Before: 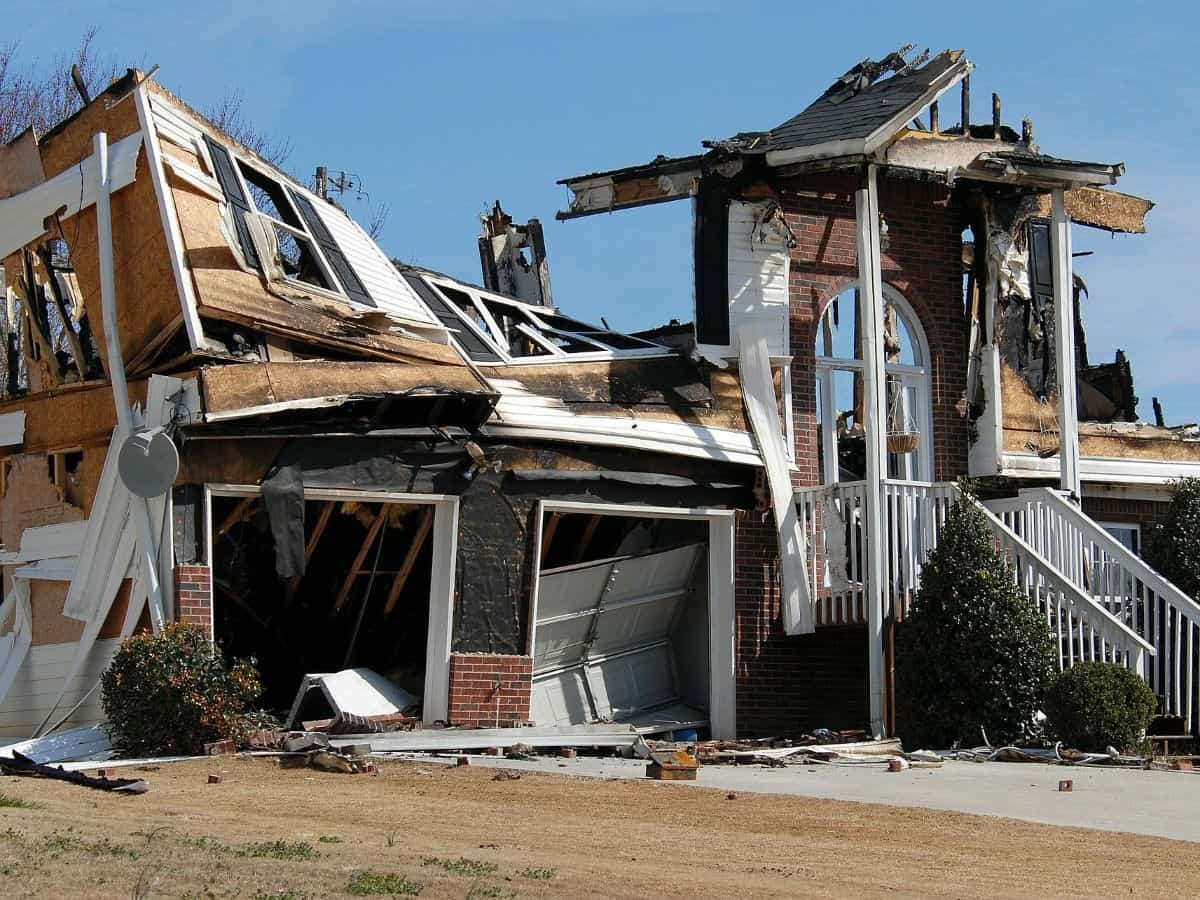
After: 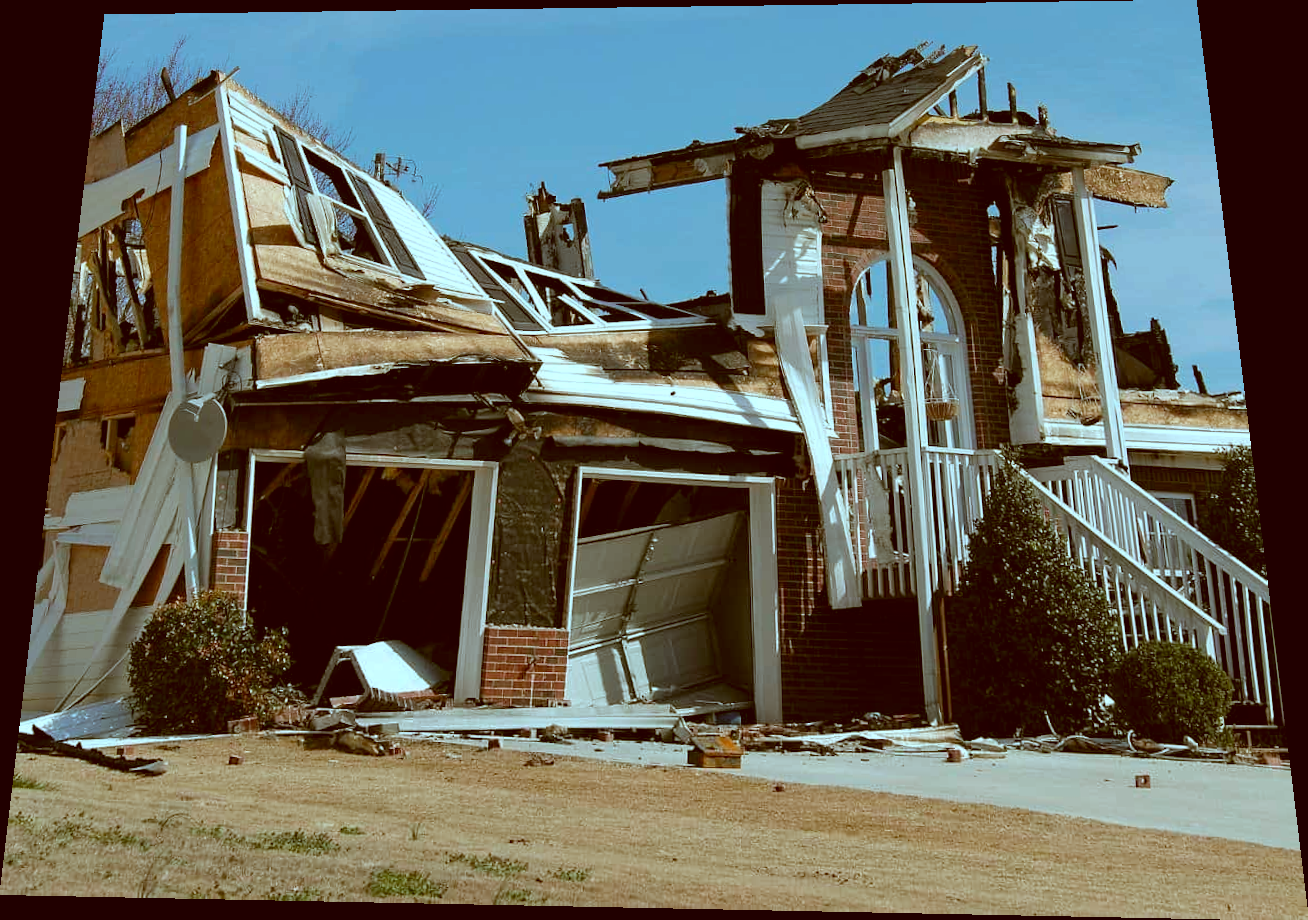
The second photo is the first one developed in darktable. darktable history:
rotate and perspective: rotation 0.128°, lens shift (vertical) -0.181, lens shift (horizontal) -0.044, shear 0.001, automatic cropping off
color correction: highlights a* -14.62, highlights b* -16.22, shadows a* 10.12, shadows b* 29.4
